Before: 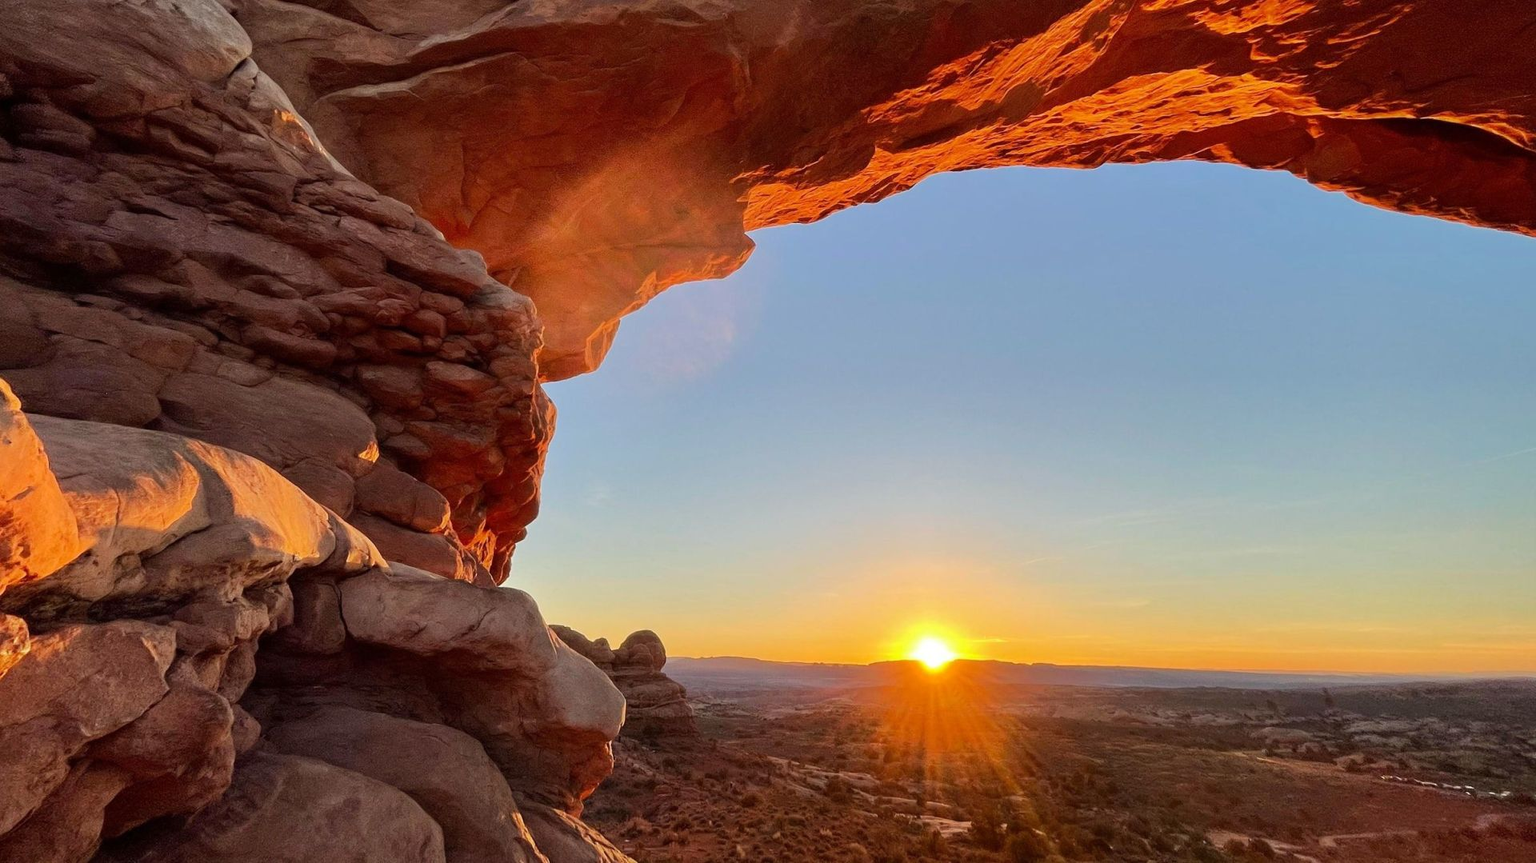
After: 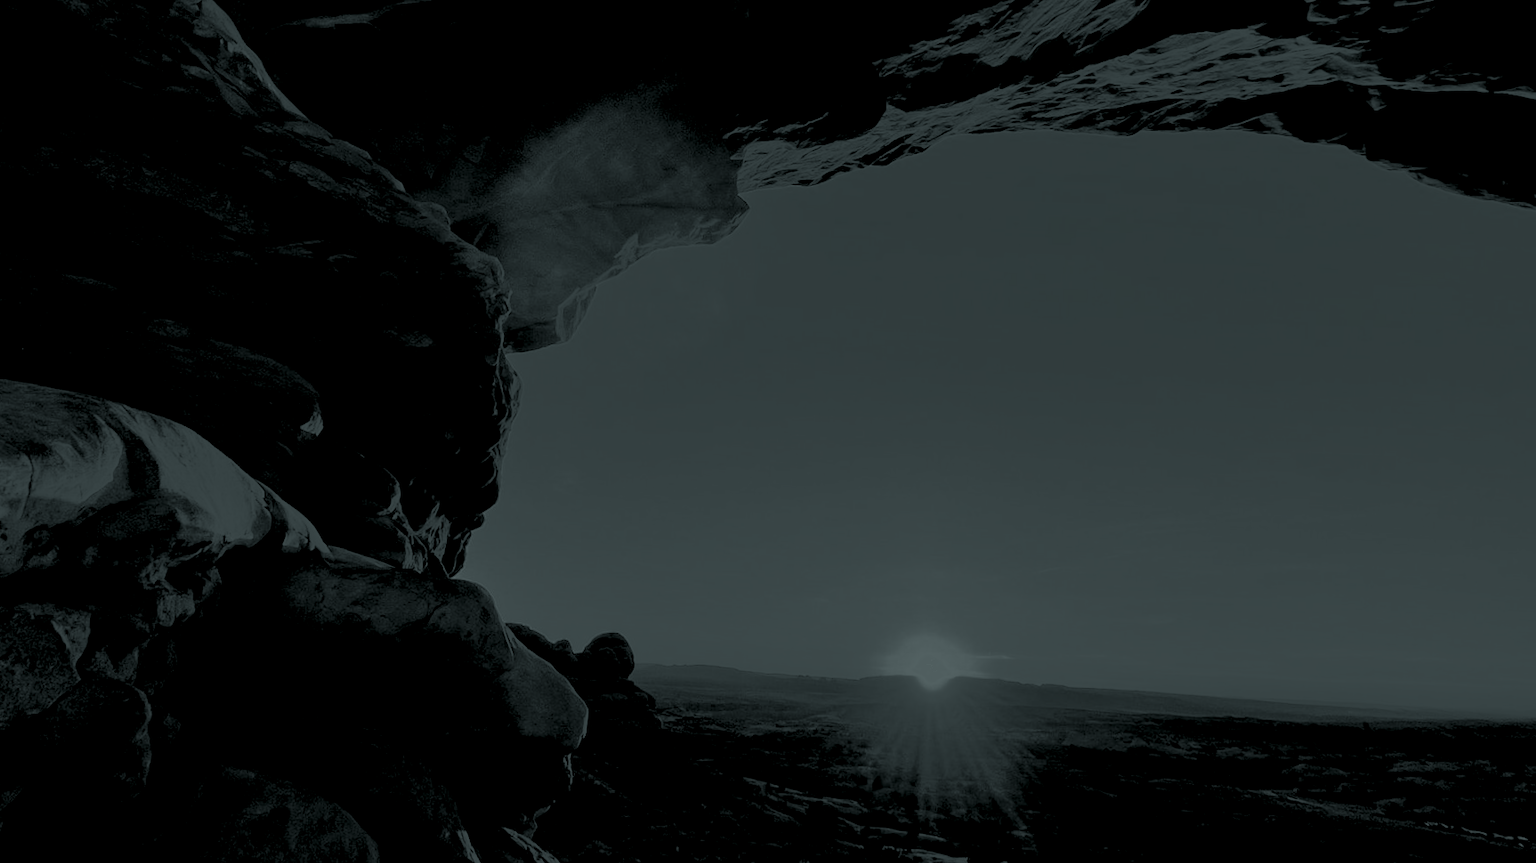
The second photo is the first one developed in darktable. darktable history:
crop and rotate: angle -1.96°, left 3.097%, top 4.154%, right 1.586%, bottom 0.529%
split-toning: shadows › hue 201.6°, shadows › saturation 0.16, highlights › hue 50.4°, highlights › saturation 0.2, balance -49.9
base curve: curves: ch0 [(0.065, 0.026) (0.236, 0.358) (0.53, 0.546) (0.777, 0.841) (0.924, 0.992)], preserve colors average RGB
colorize: hue 90°, saturation 19%, lightness 1.59%, version 1
